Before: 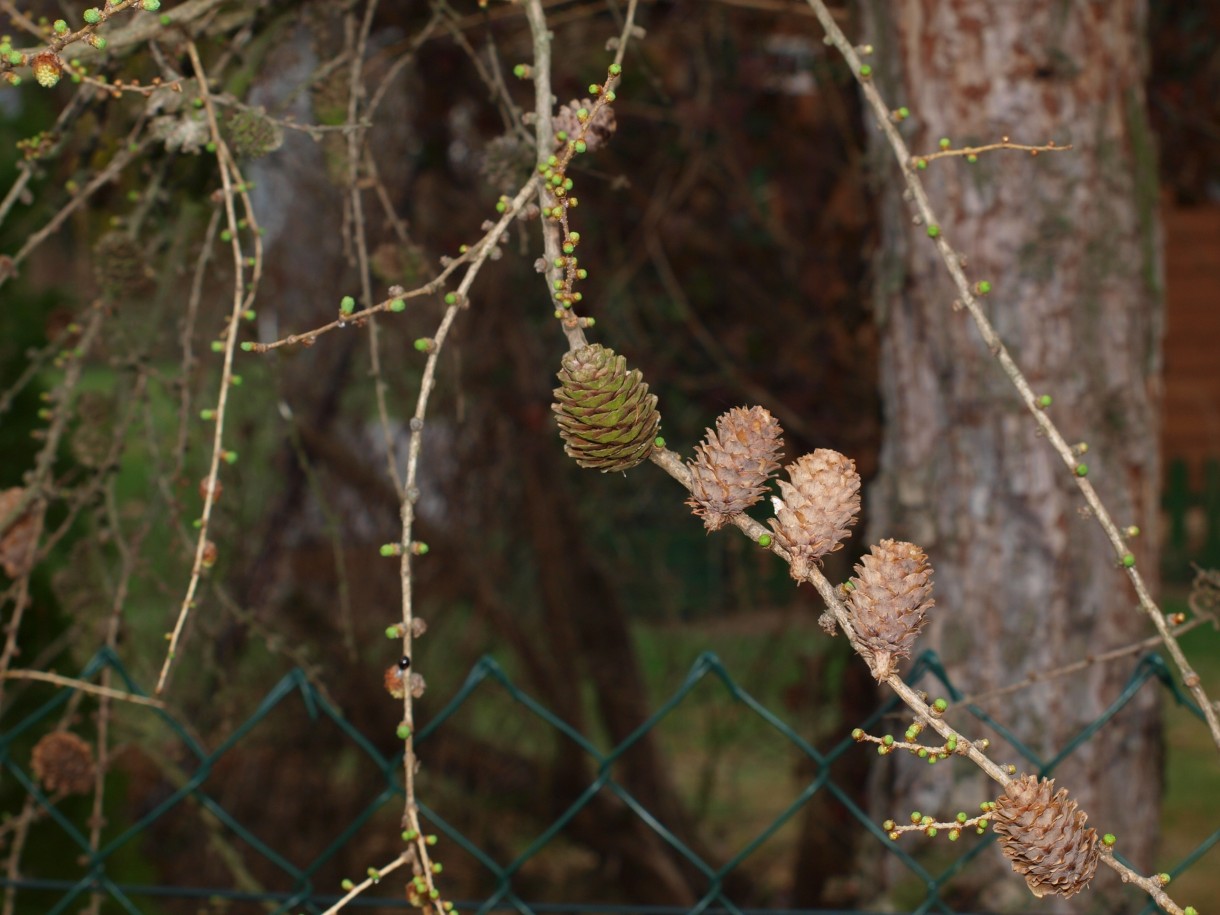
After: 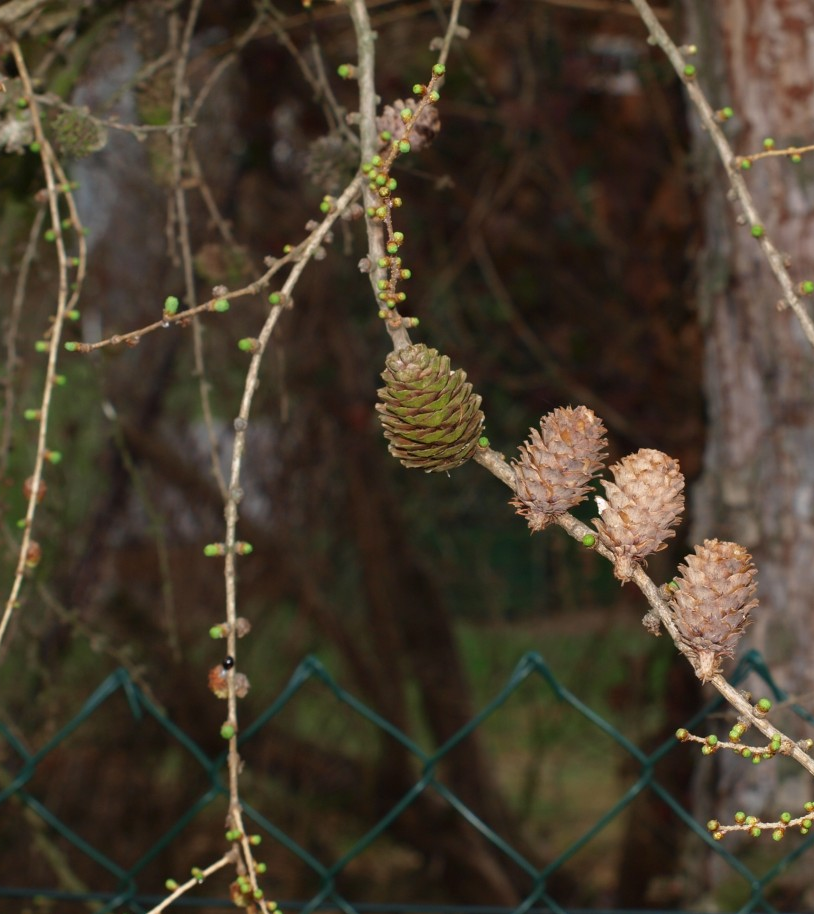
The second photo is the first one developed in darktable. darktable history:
crop and rotate: left 14.468%, right 18.749%
shadows and highlights: shadows 0.74, highlights 38.1
